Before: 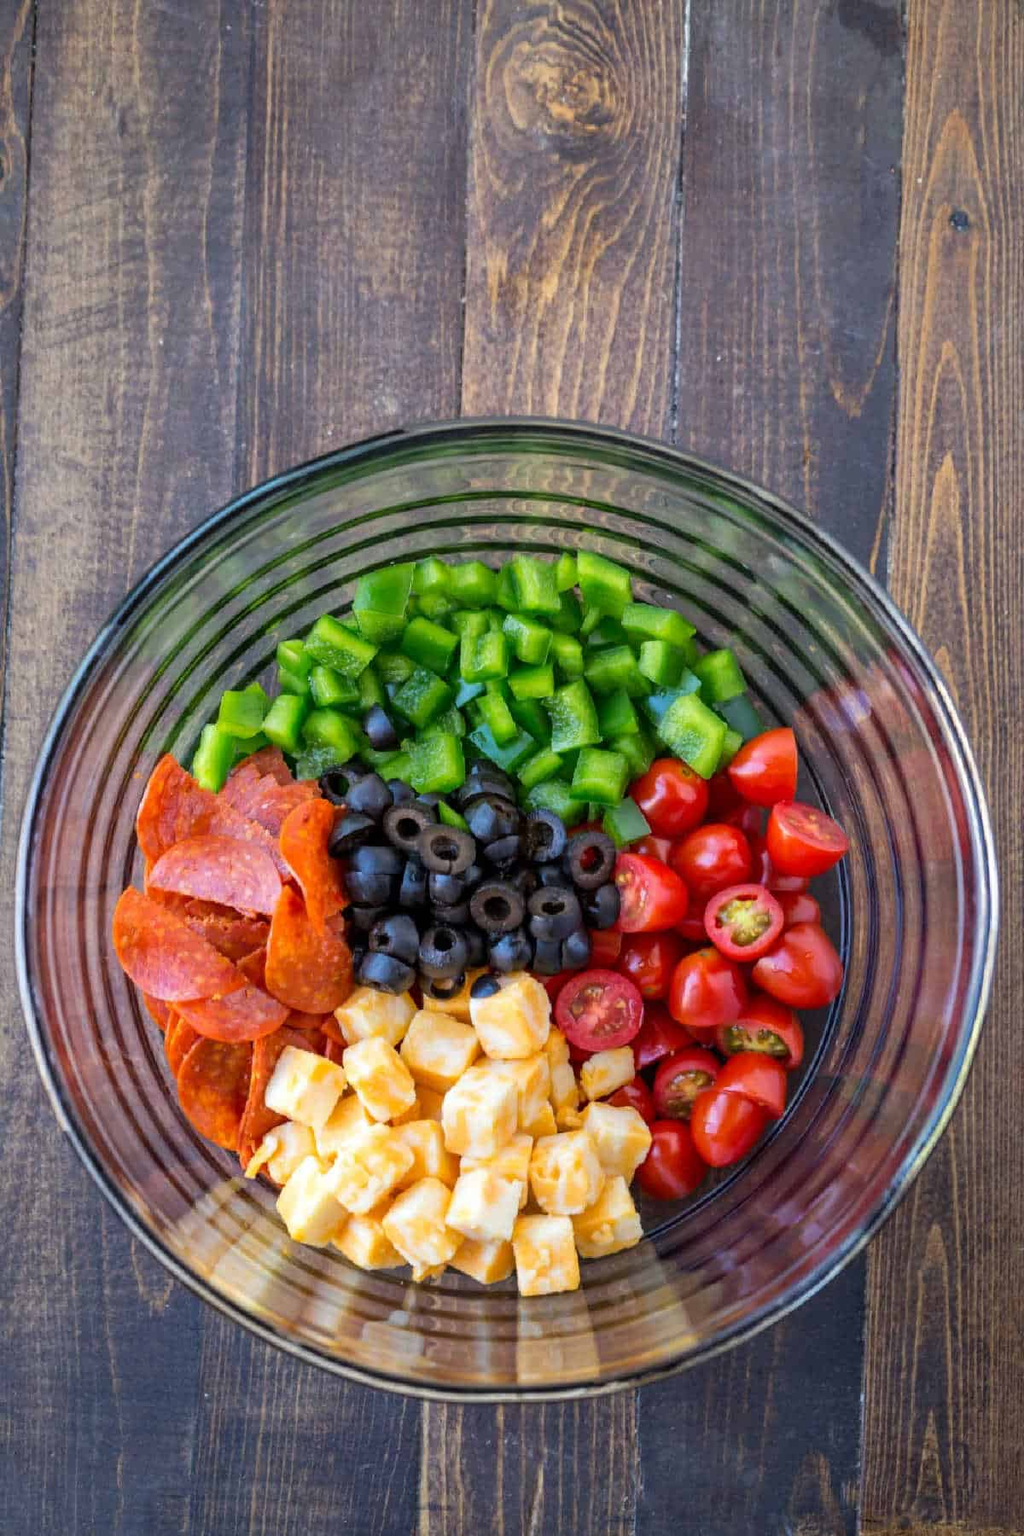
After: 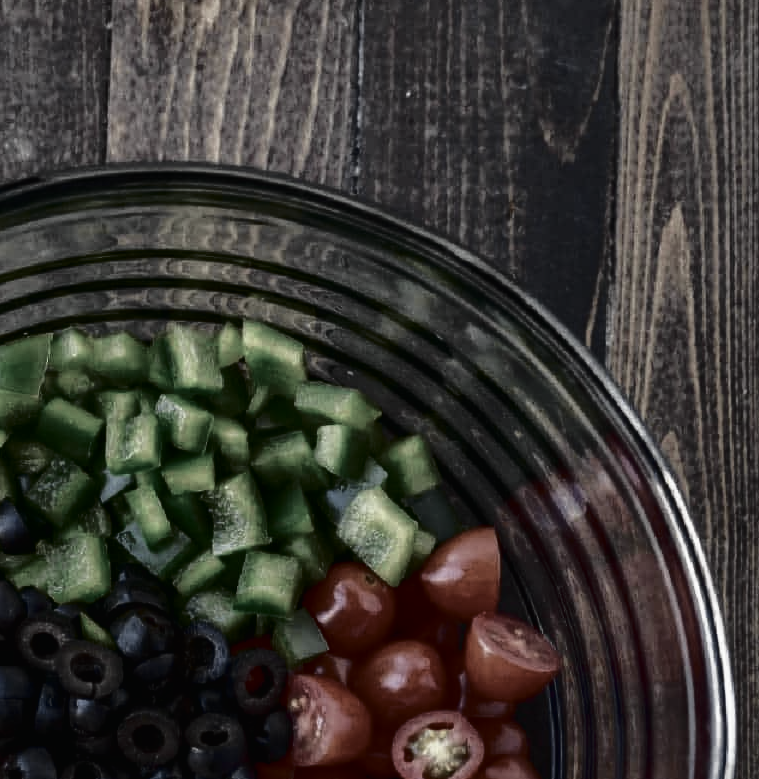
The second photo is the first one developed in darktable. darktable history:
exposure: black level correction 0.001, compensate exposure bias true, compensate highlight preservation false
color correction: highlights b* 0.065, saturation 0.294
shadows and highlights: shadows 13.26, white point adjustment 1.28, soften with gaussian
crop: left 36.222%, top 18.14%, right 0.49%, bottom 38.556%
tone curve: curves: ch0 [(0, 0.009) (0.105, 0.08) (0.195, 0.18) (0.283, 0.316) (0.384, 0.434) (0.485, 0.531) (0.638, 0.69) (0.81, 0.872) (1, 0.977)]; ch1 [(0, 0) (0.161, 0.092) (0.35, 0.33) (0.379, 0.401) (0.456, 0.469) (0.502, 0.5) (0.525, 0.518) (0.586, 0.617) (0.635, 0.655) (1, 1)]; ch2 [(0, 0) (0.371, 0.362) (0.437, 0.437) (0.48, 0.49) (0.53, 0.515) (0.56, 0.571) (0.622, 0.606) (1, 1)], color space Lab, independent channels
contrast brightness saturation: brightness -0.529
